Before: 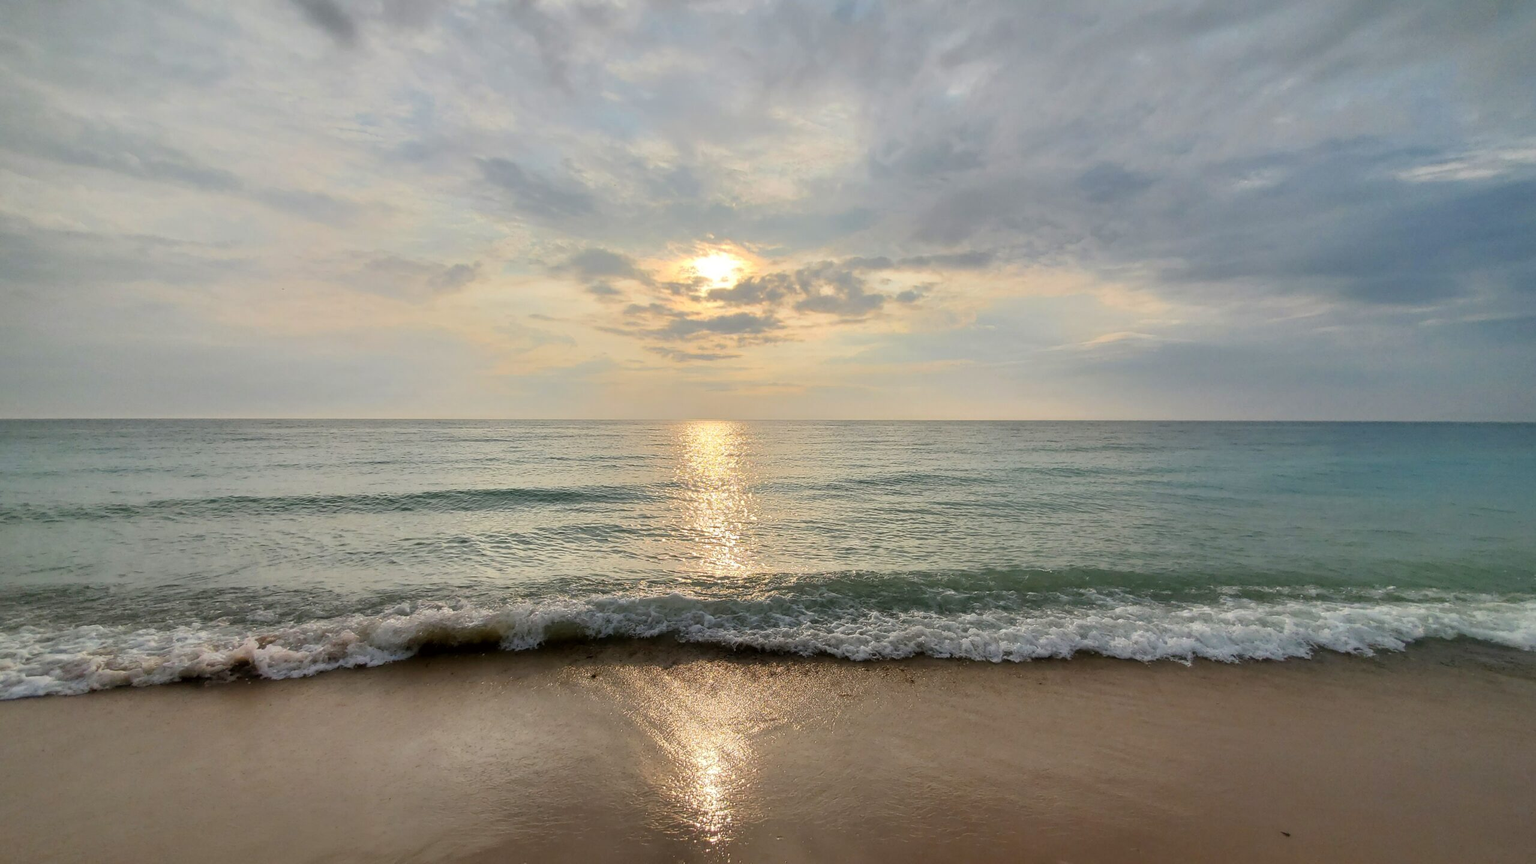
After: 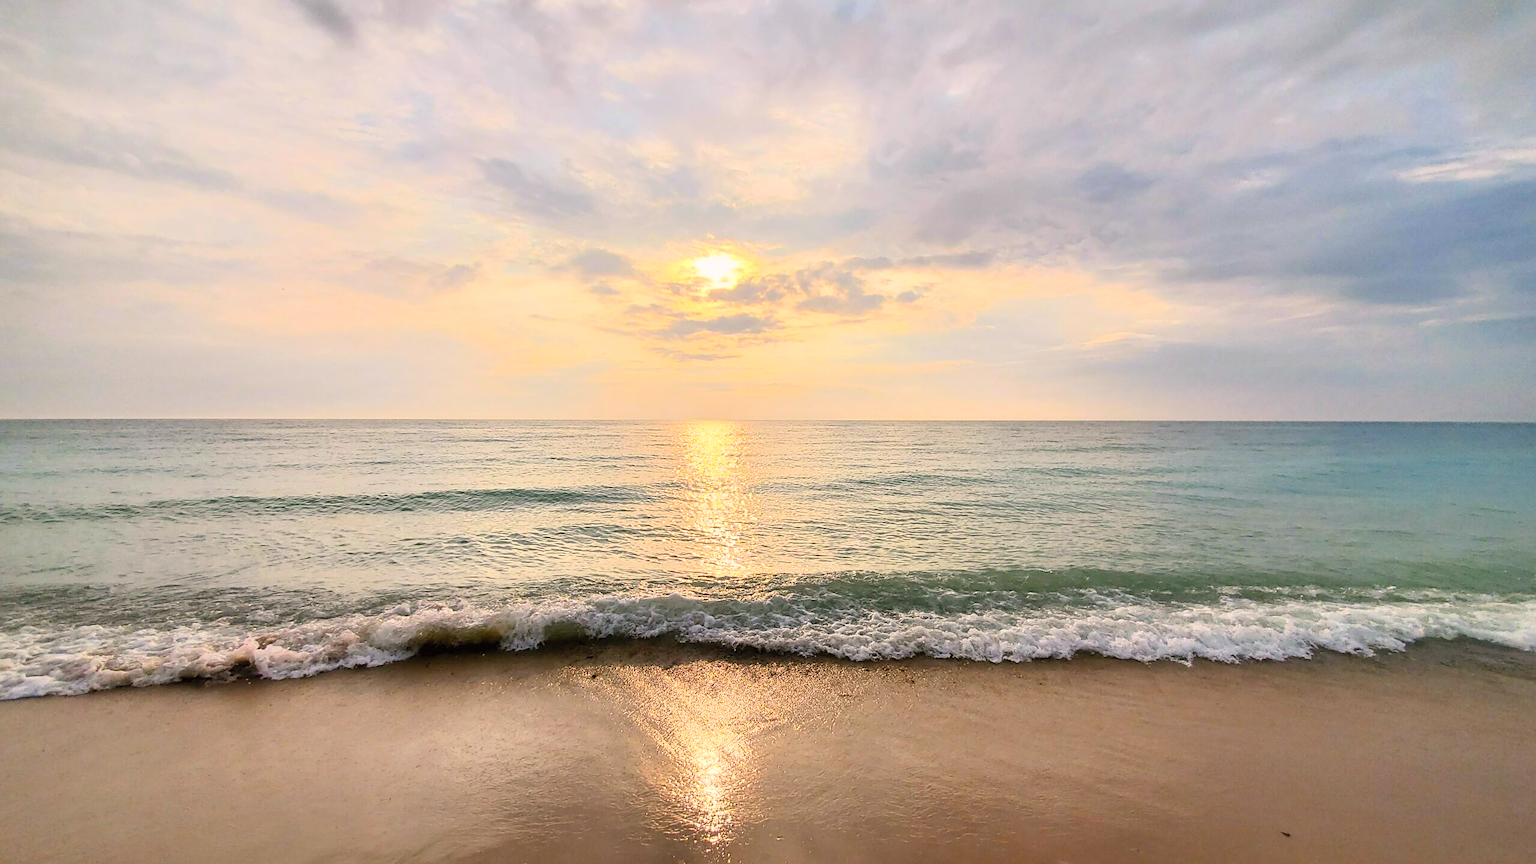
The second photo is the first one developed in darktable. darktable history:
color correction: highlights a* 7.34, highlights b* 4.37
sharpen: on, module defaults
contrast brightness saturation: contrast 0.24, brightness 0.26, saturation 0.39
